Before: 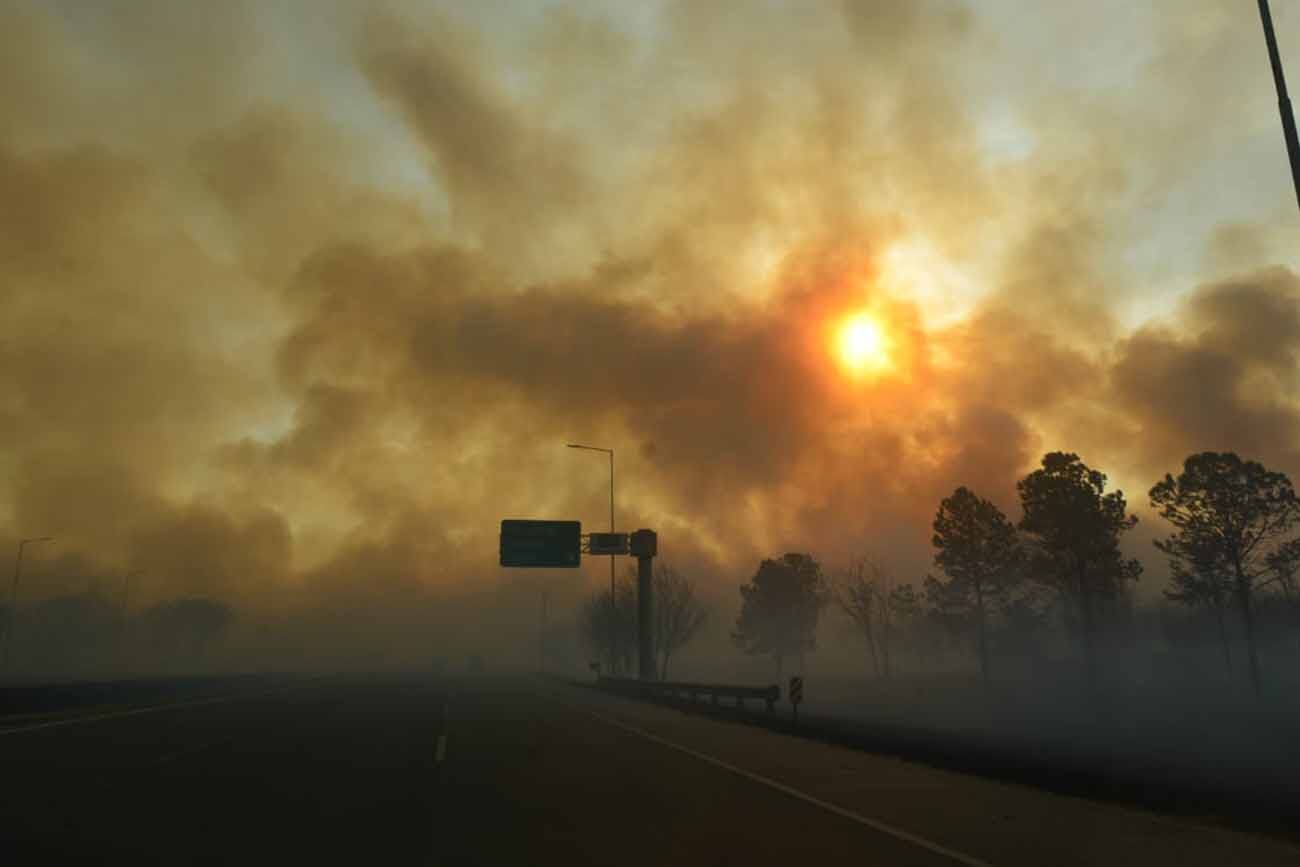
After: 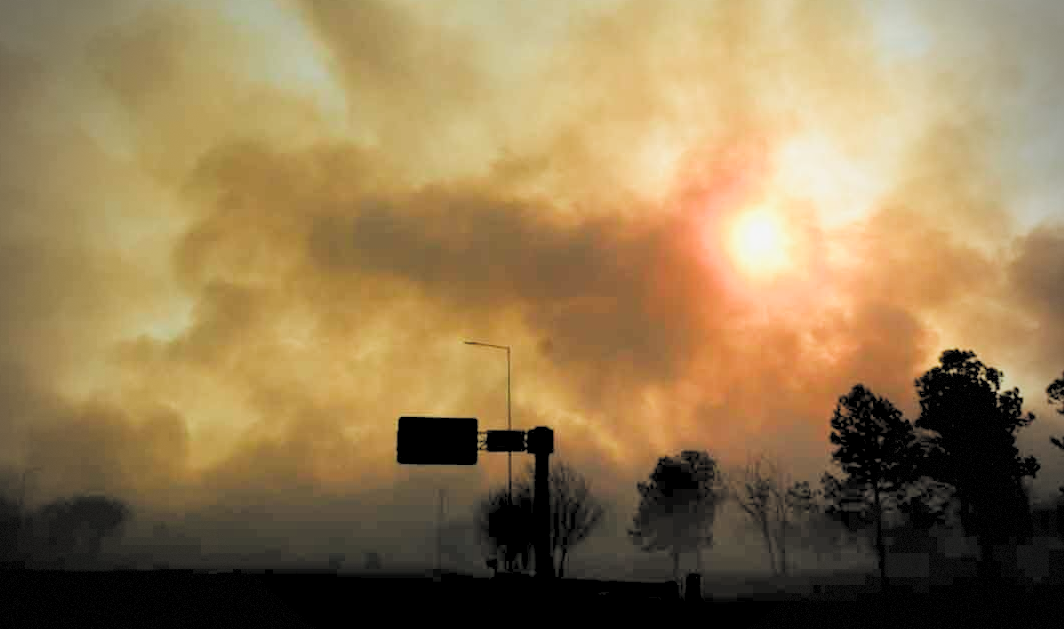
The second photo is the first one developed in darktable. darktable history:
crop: left 7.933%, top 11.987%, right 10.198%, bottom 15.454%
filmic rgb: black relative exposure -3.33 EV, white relative exposure 3.46 EV, threshold 5.98 EV, hardness 2.36, contrast 1.103, color science v5 (2021), contrast in shadows safe, contrast in highlights safe, enable highlight reconstruction true
levels: levels [0.044, 0.416, 0.908]
vignetting: fall-off start 71.38%, dithering 8-bit output, unbound false
